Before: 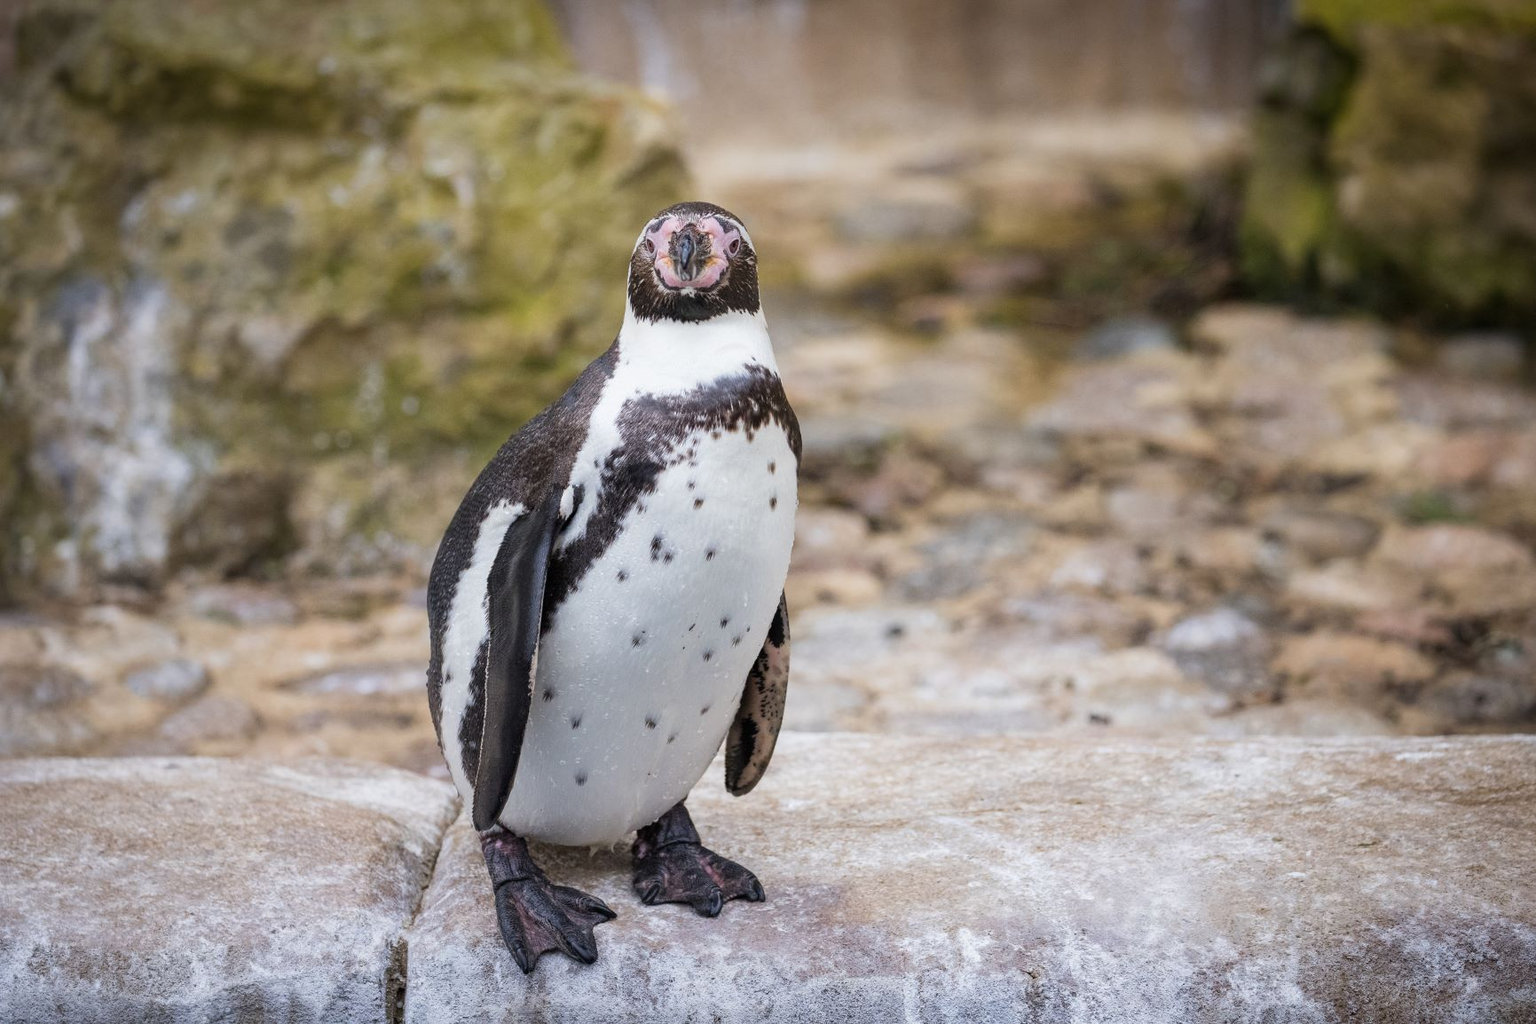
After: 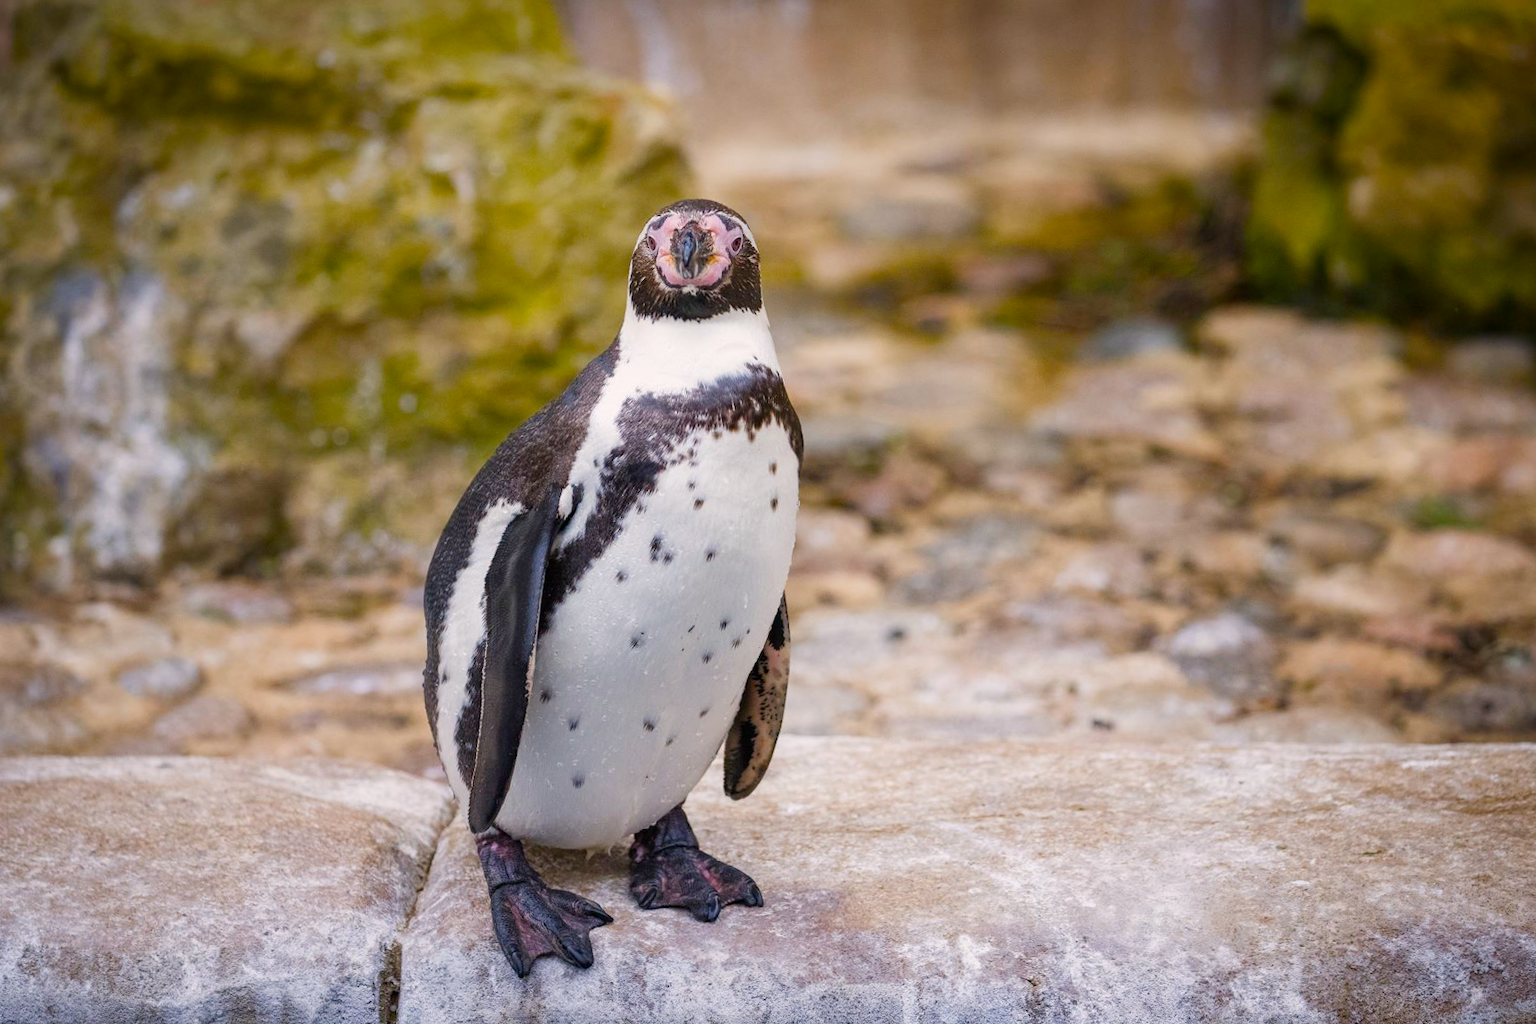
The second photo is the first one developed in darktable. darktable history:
color balance rgb: highlights gain › chroma 1.394%, highlights gain › hue 50.25°, linear chroma grading › shadows 19.361%, linear chroma grading › highlights 3.762%, linear chroma grading › mid-tones 10.324%, perceptual saturation grading › global saturation 34.94%, perceptual saturation grading › highlights -25.184%, perceptual saturation grading › shadows 24.99%
crop and rotate: angle -0.397°
